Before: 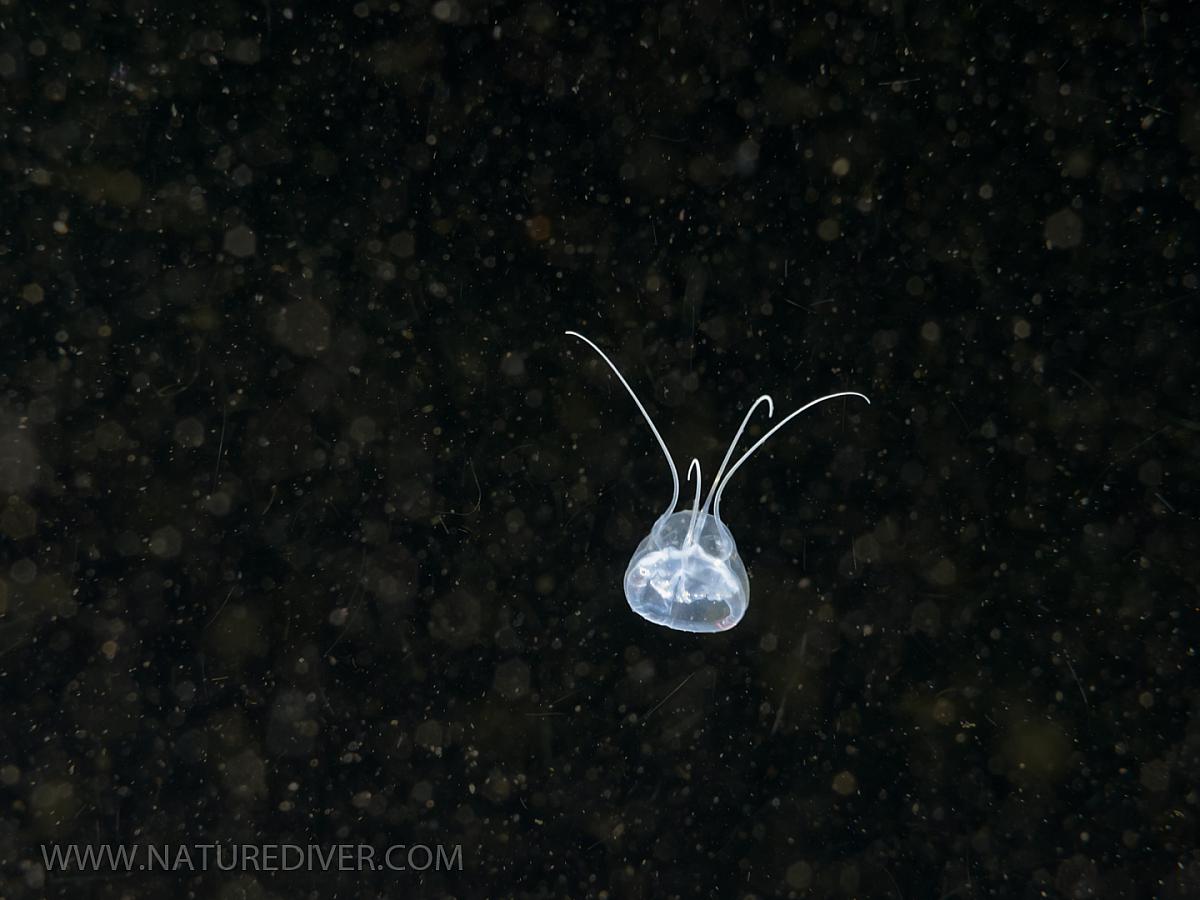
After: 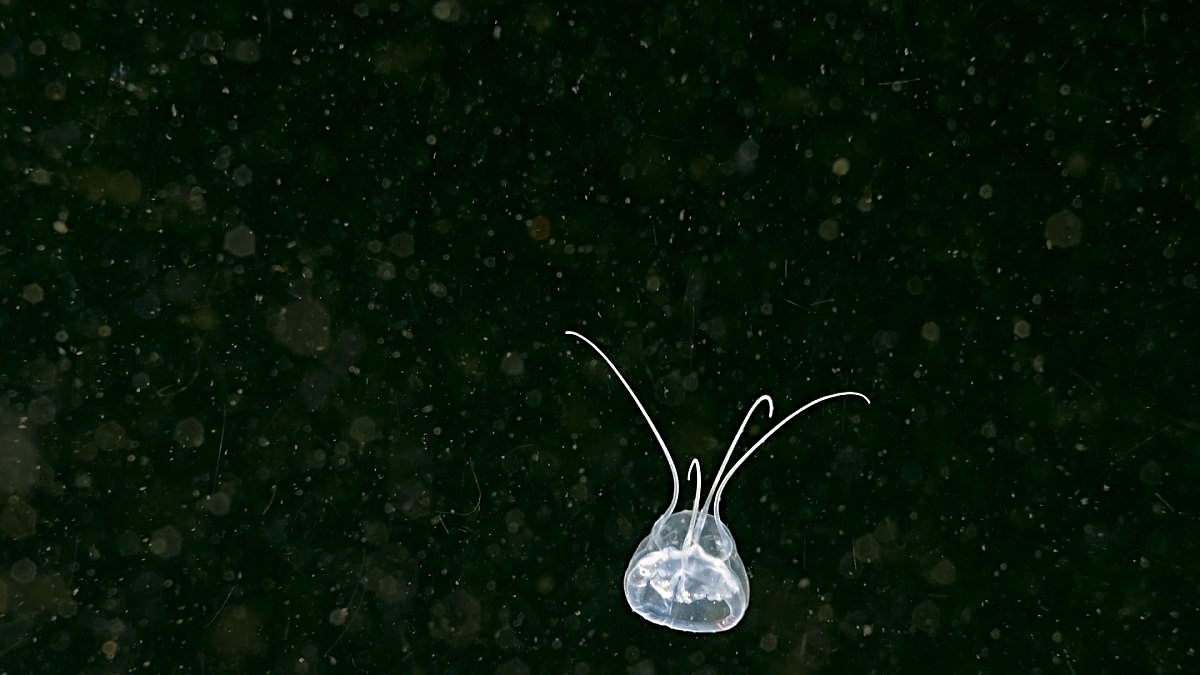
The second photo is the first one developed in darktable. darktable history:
sharpen: radius 4
crop: bottom 24.988%
color correction: highlights a* 4.02, highlights b* 4.98, shadows a* -7.55, shadows b* 4.98
white balance: red 1, blue 1
